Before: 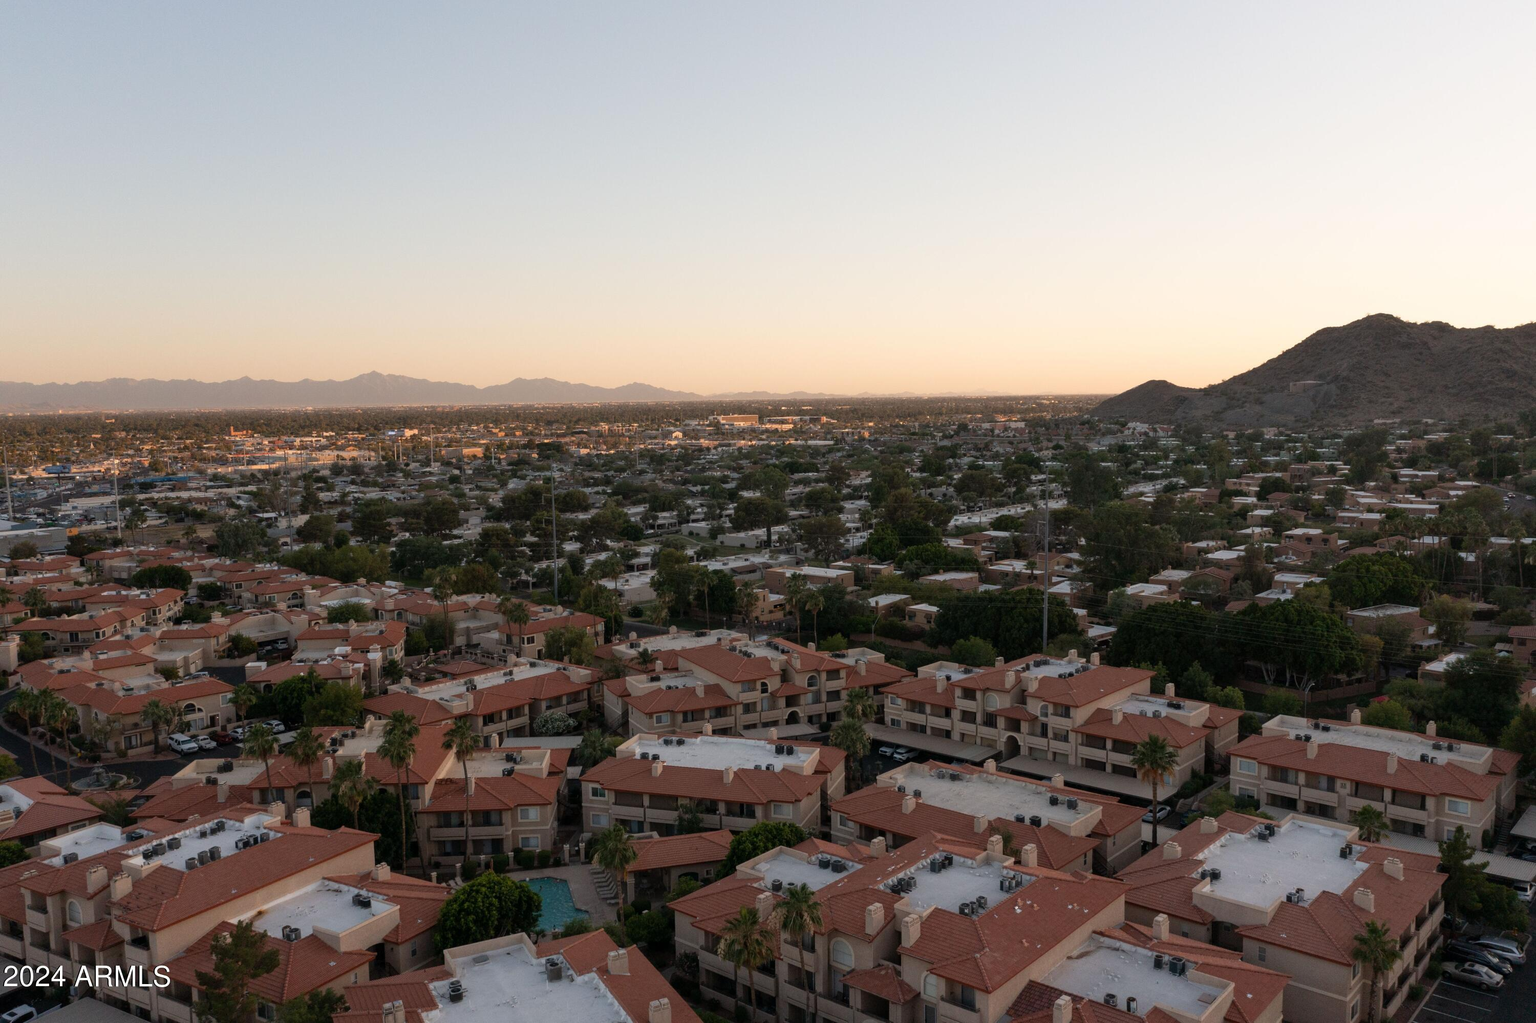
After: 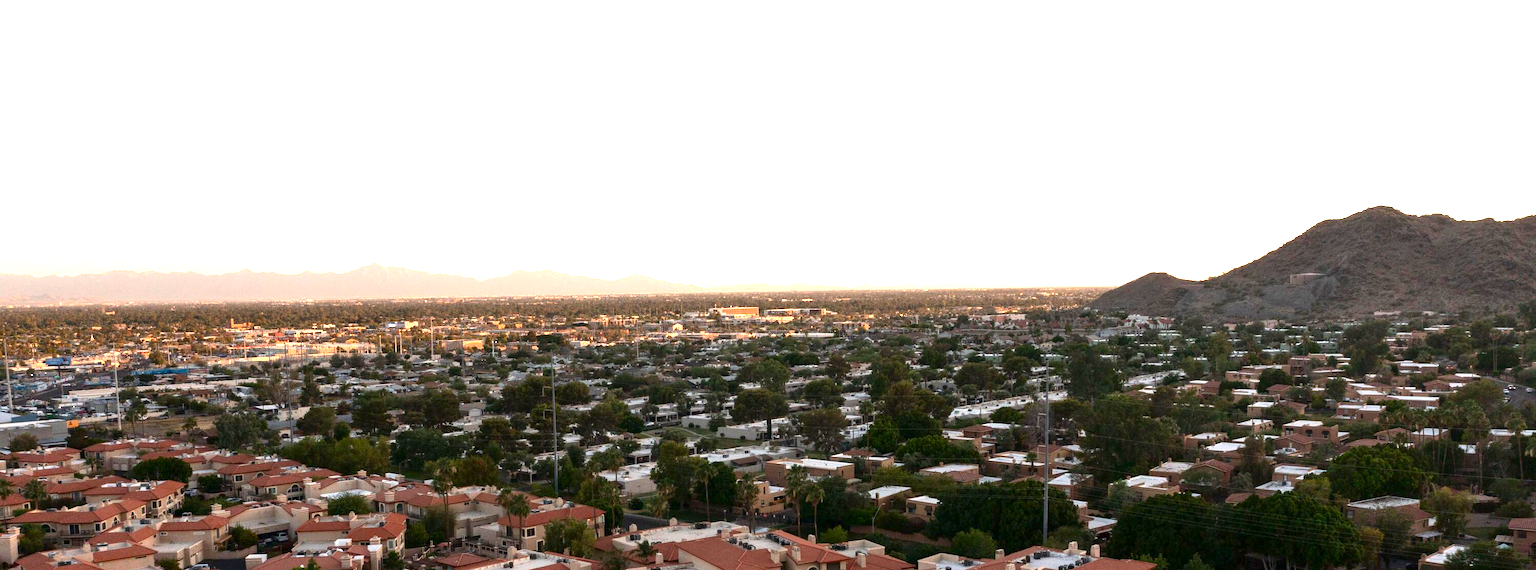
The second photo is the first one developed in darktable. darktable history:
exposure: black level correction 0, exposure 1.448 EV, compensate highlight preservation false
contrast brightness saturation: contrast 0.116, brightness -0.118, saturation 0.204
crop and rotate: top 10.599%, bottom 33.563%
